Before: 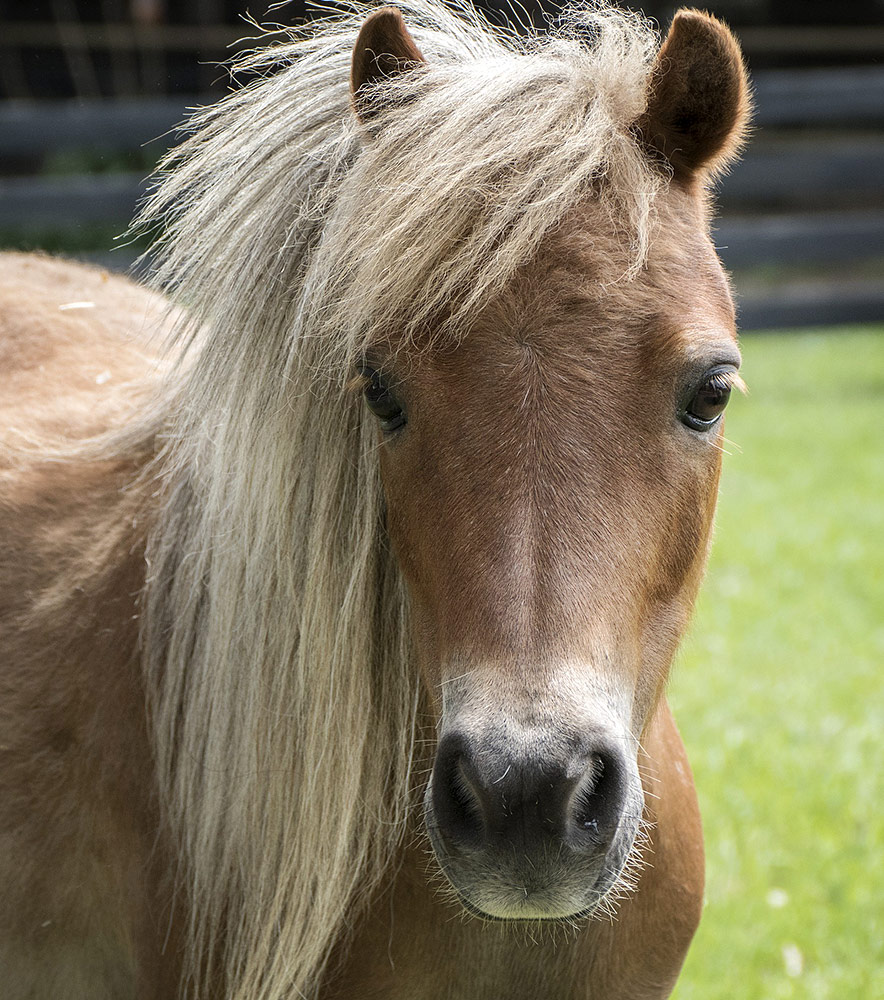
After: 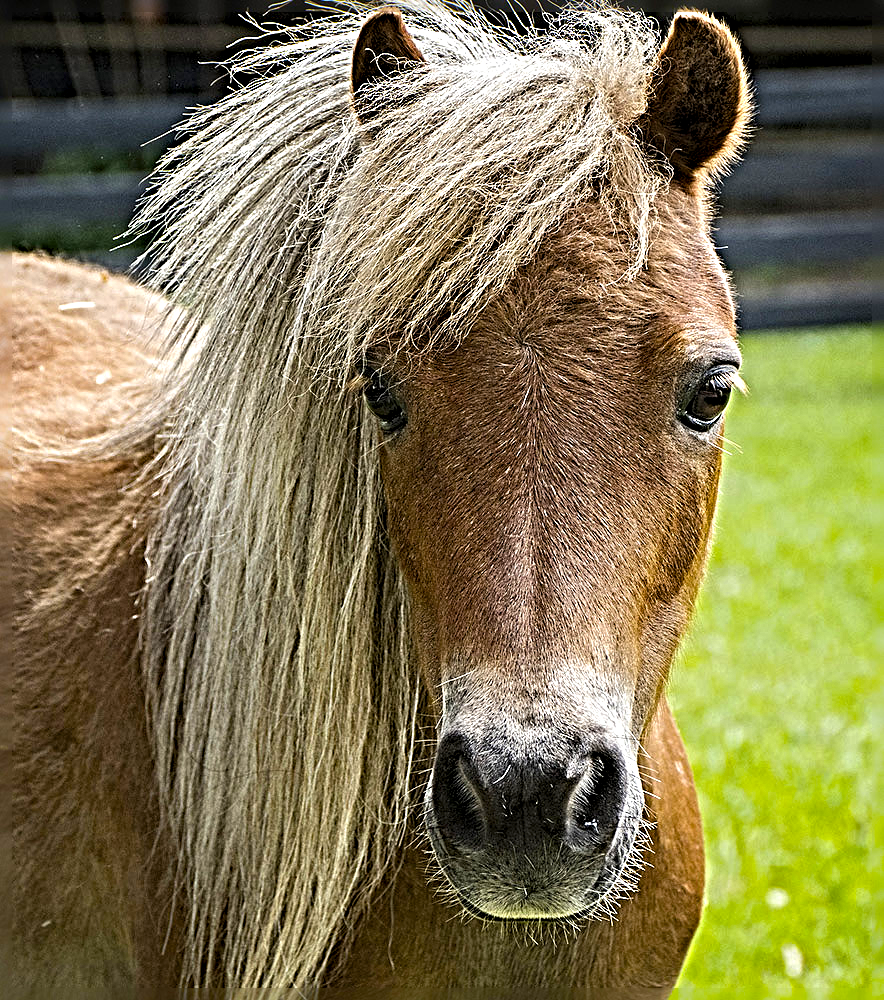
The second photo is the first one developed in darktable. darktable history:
color balance rgb: linear chroma grading › global chroma 15%, perceptual saturation grading › global saturation 30%
sharpen: radius 6.3, amount 1.8, threshold 0
